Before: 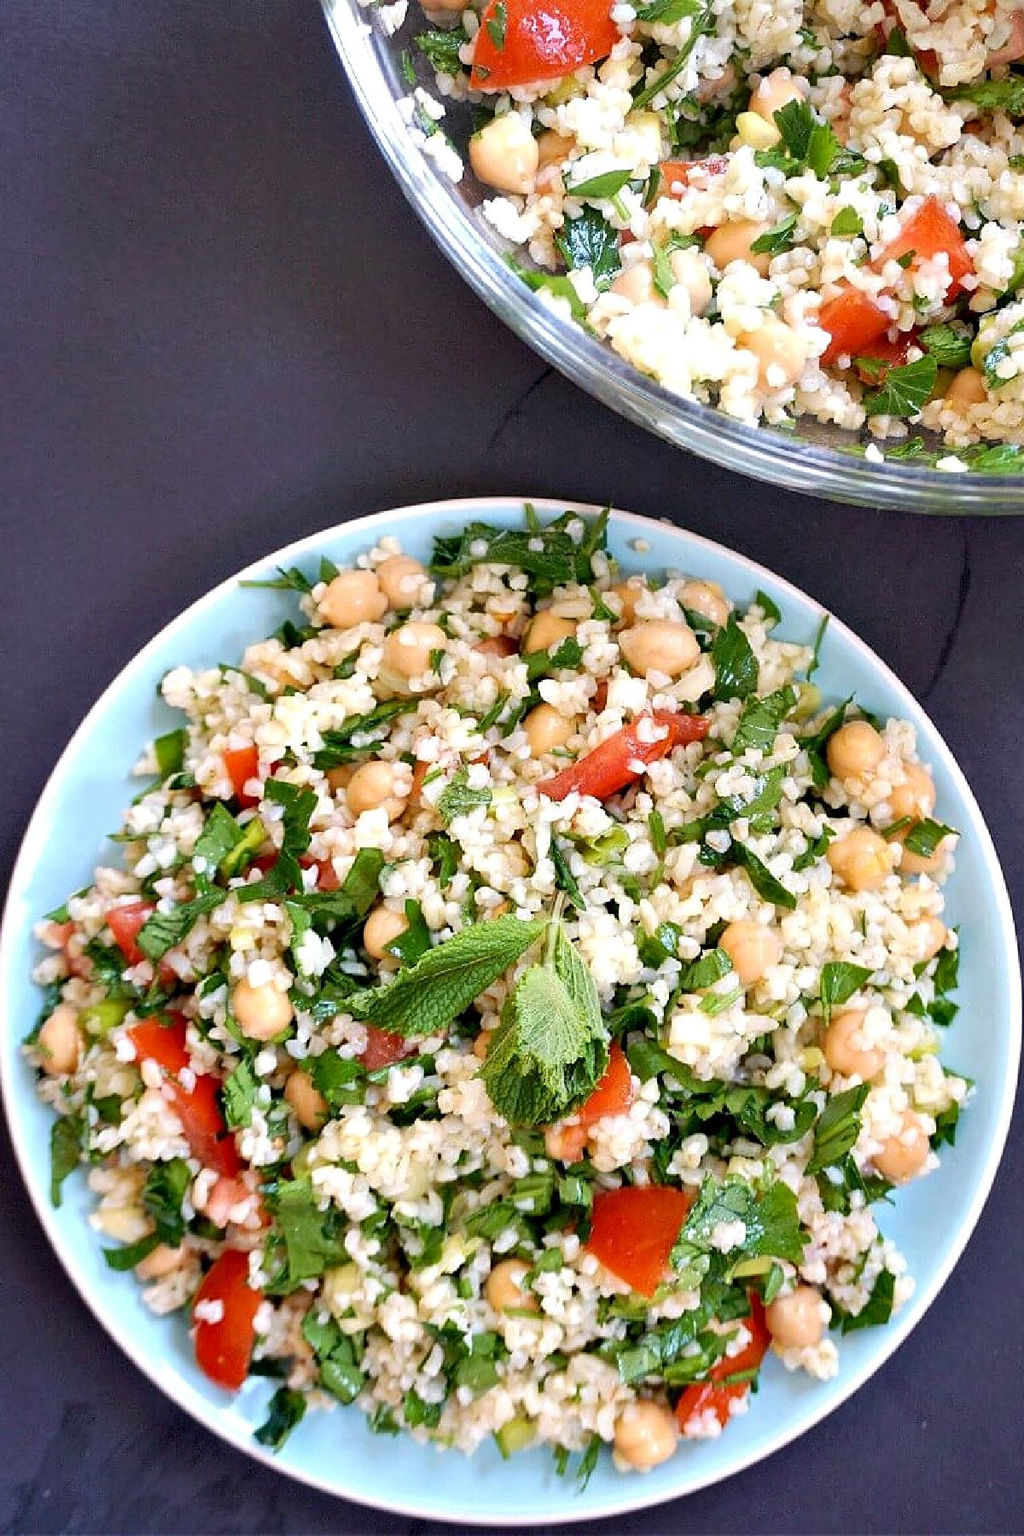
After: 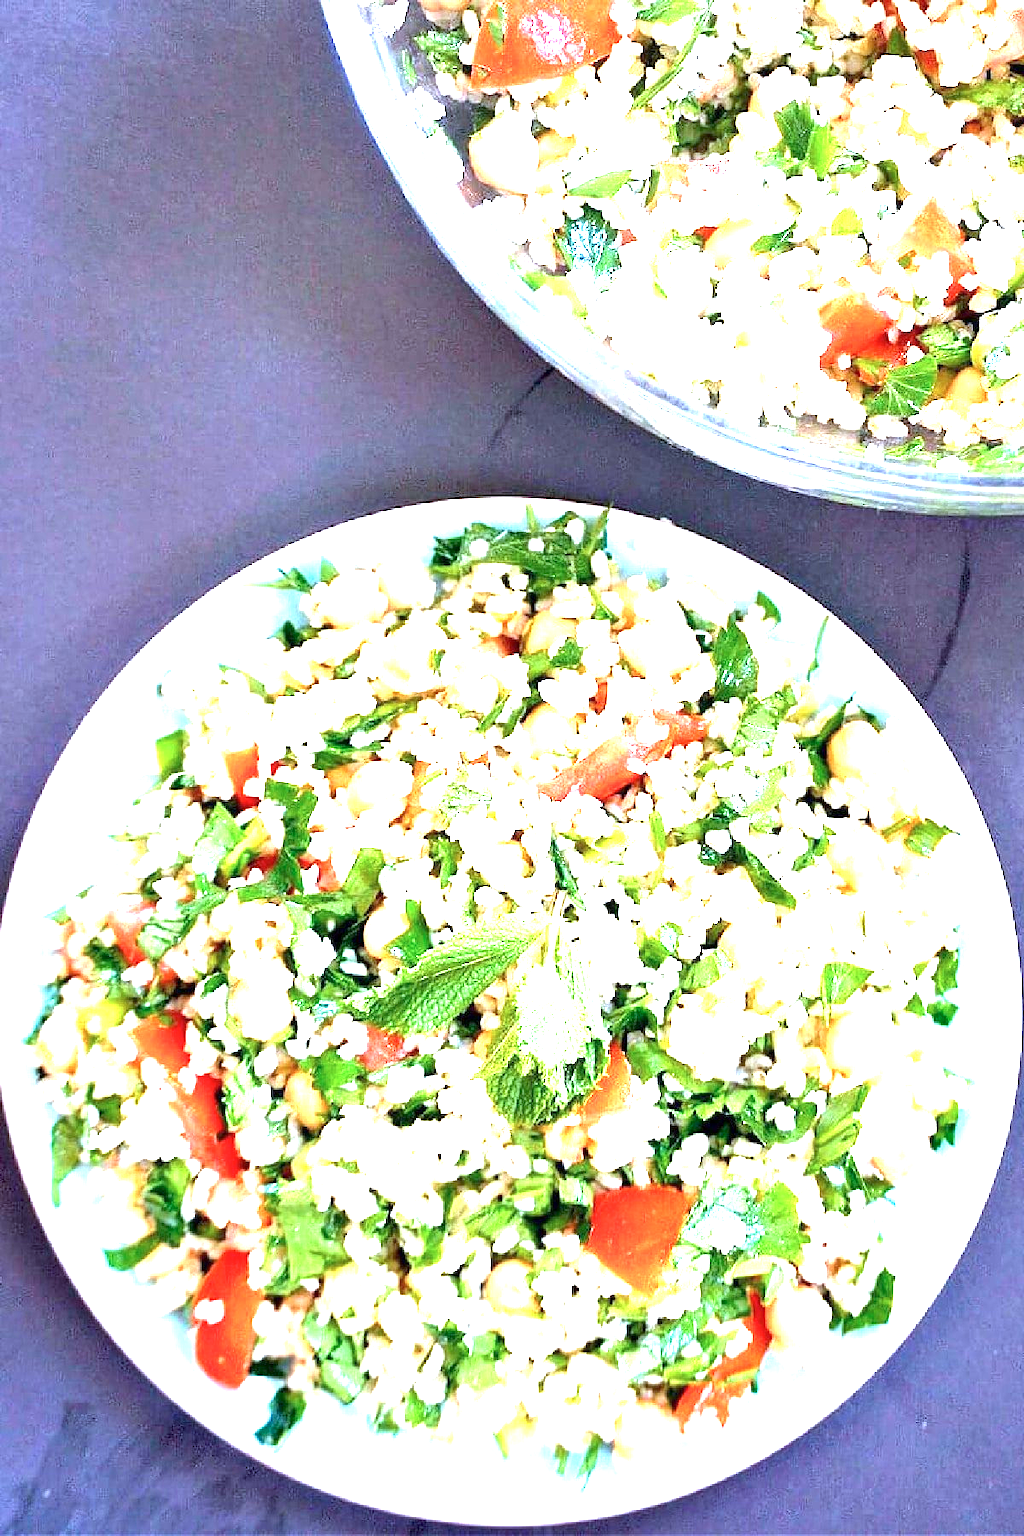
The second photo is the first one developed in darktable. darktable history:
color calibration: illuminant custom, x 0.368, y 0.373, temperature 4333.31 K
exposure: exposure 2.288 EV, compensate highlight preservation false
